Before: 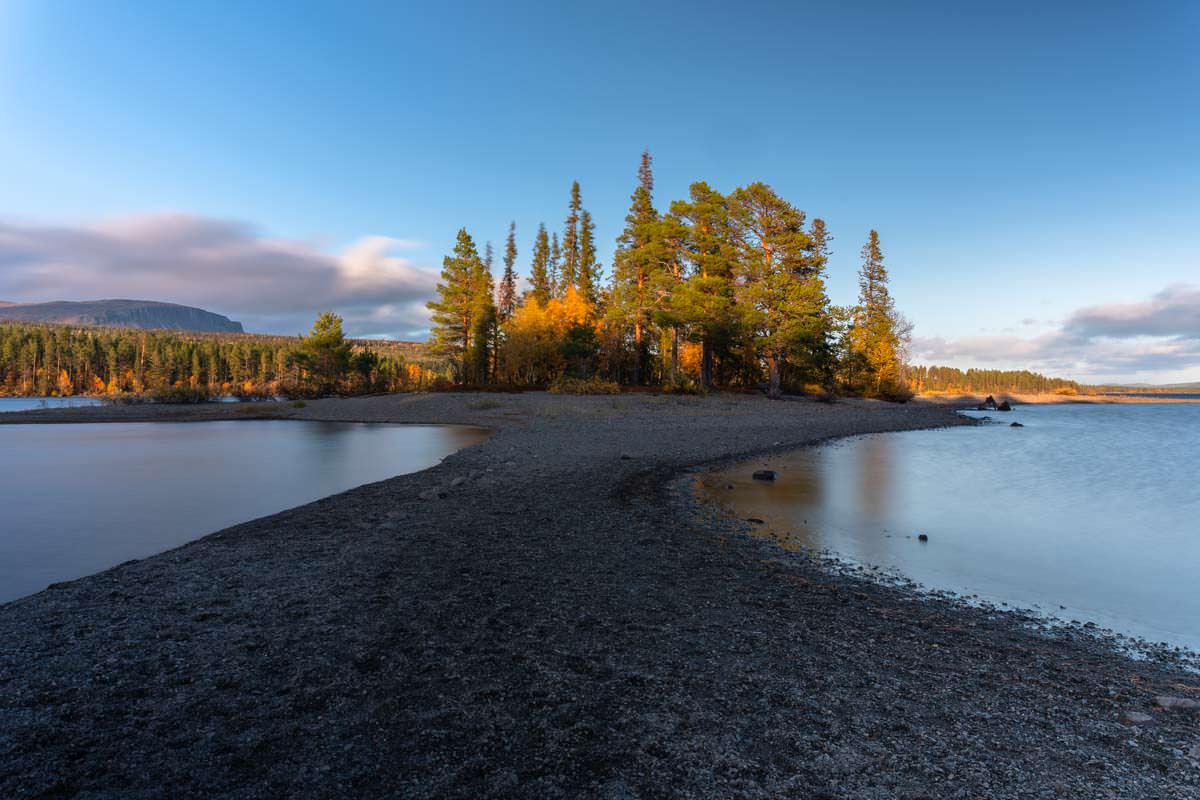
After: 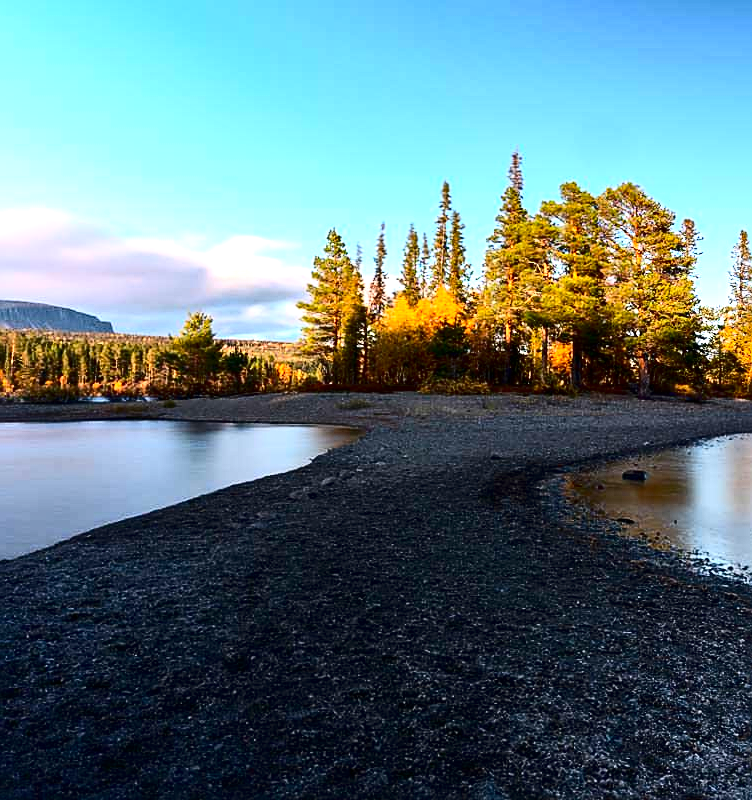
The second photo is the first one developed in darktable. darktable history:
exposure: black level correction 0, exposure 0.953 EV, compensate exposure bias true, compensate highlight preservation false
crop: left 10.879%, right 26.391%
contrast brightness saturation: contrast 0.303, brightness -0.078, saturation 0.166
local contrast: mode bilateral grid, contrast 19, coarseness 49, detail 119%, midtone range 0.2
sharpen: on, module defaults
